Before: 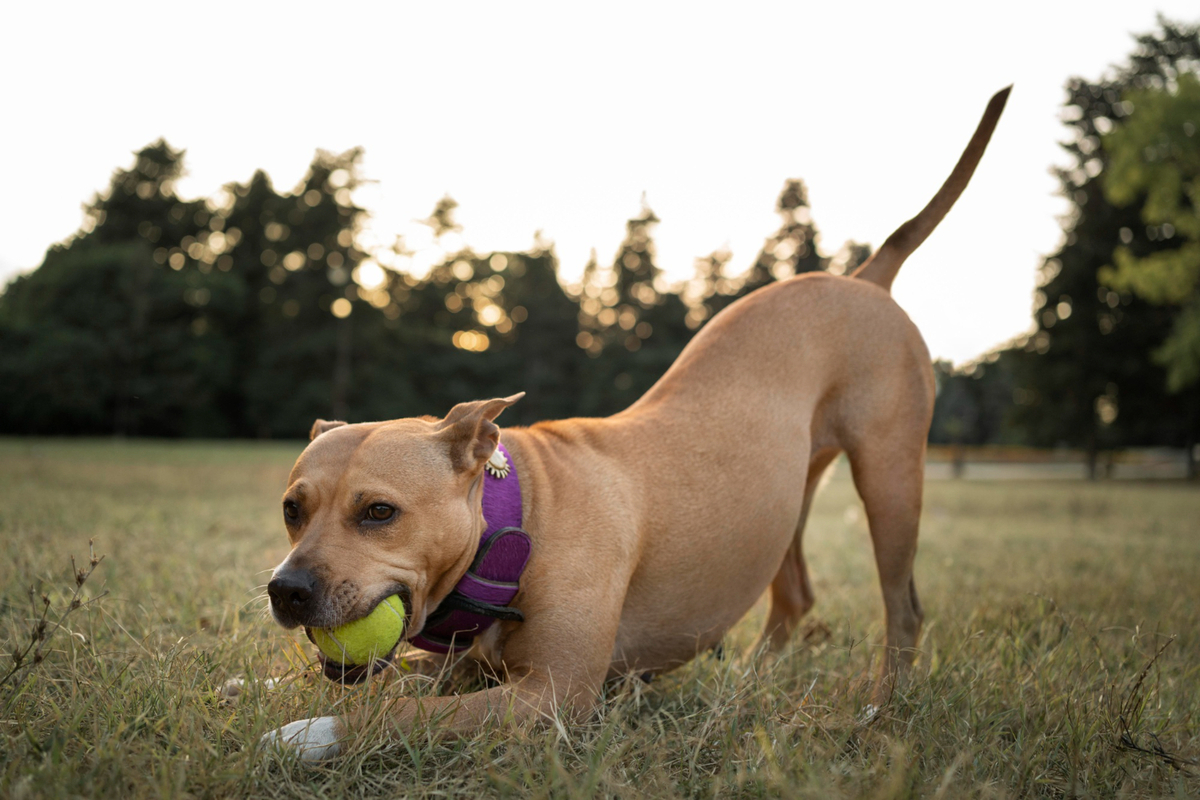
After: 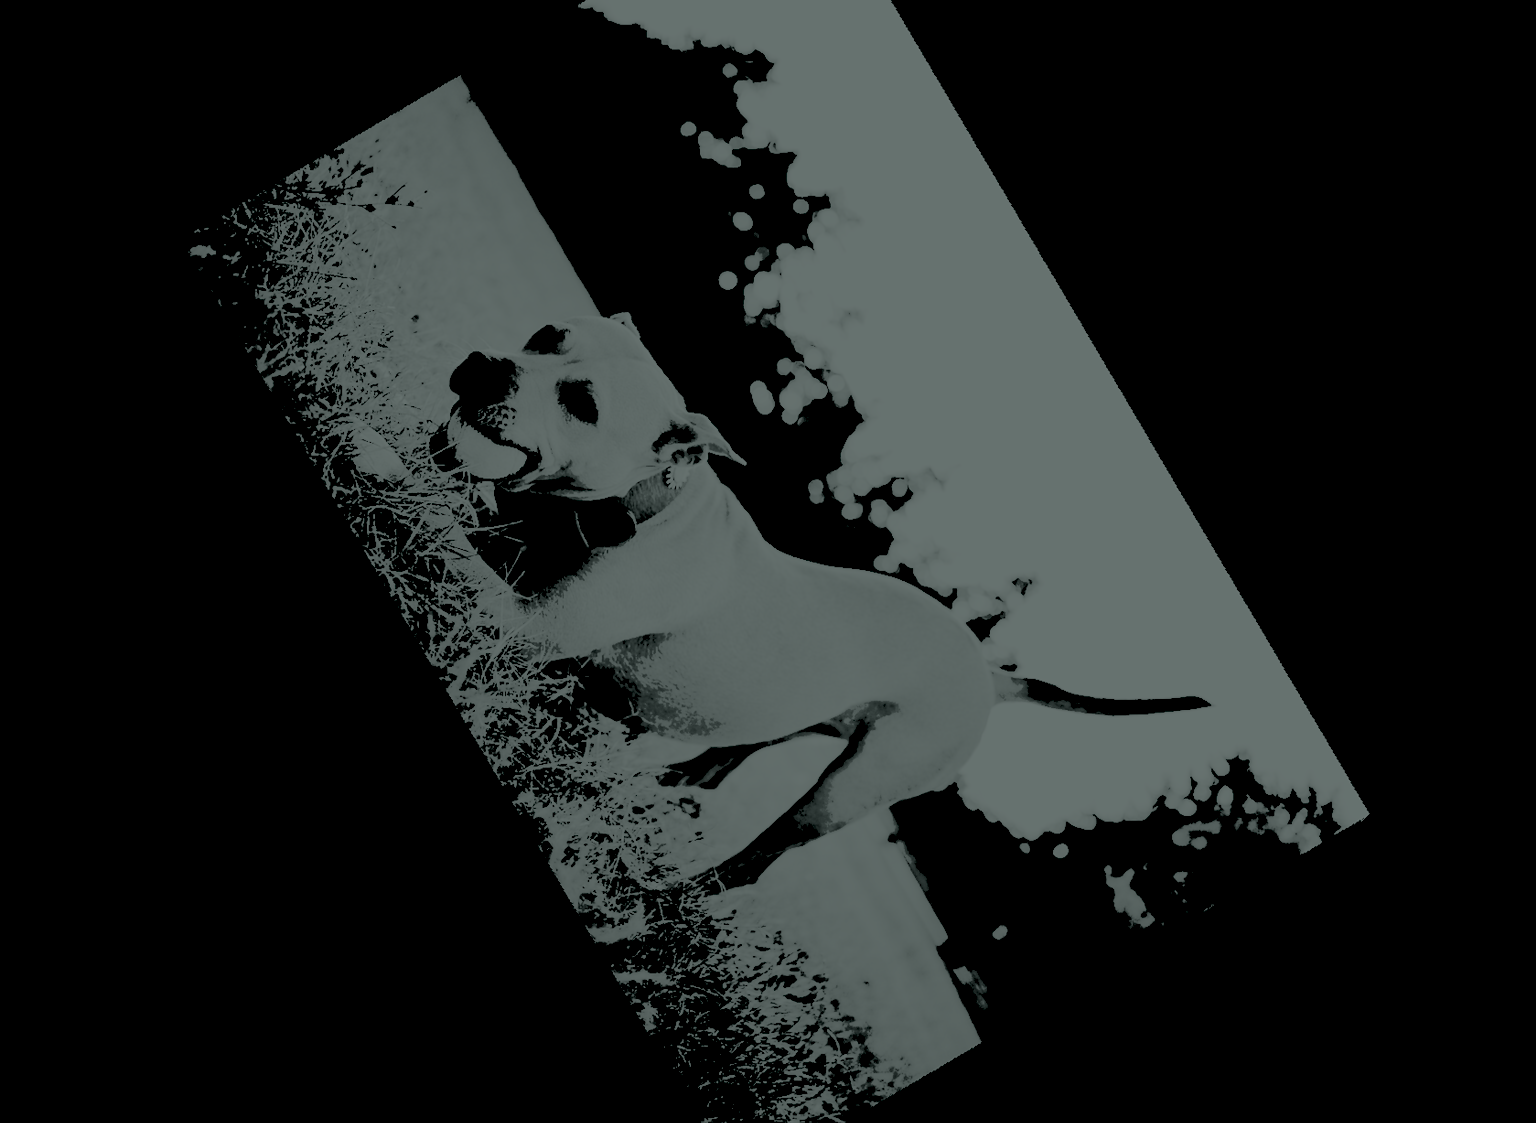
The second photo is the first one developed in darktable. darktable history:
colorize: hue 90°, saturation 19%, lightness 1.59%, version 1
base curve: curves: ch0 [(0, 0) (0.666, 0.806) (1, 1)]
exposure: black level correction 0.1, exposure 3 EV, compensate highlight preservation false
rotate and perspective: rotation 13.27°, automatic cropping off
tone curve: curves: ch0 [(0, 0) (0.003, 0.003) (0.011, 0.013) (0.025, 0.029) (0.044, 0.052) (0.069, 0.081) (0.1, 0.116) (0.136, 0.158) (0.177, 0.207) (0.224, 0.268) (0.277, 0.373) (0.335, 0.465) (0.399, 0.565) (0.468, 0.674) (0.543, 0.79) (0.623, 0.853) (0.709, 0.918) (0.801, 0.956) (0.898, 0.977) (1, 1)], preserve colors none
crop and rotate: angle -46.26°, top 16.234%, right 0.912%, bottom 11.704%
